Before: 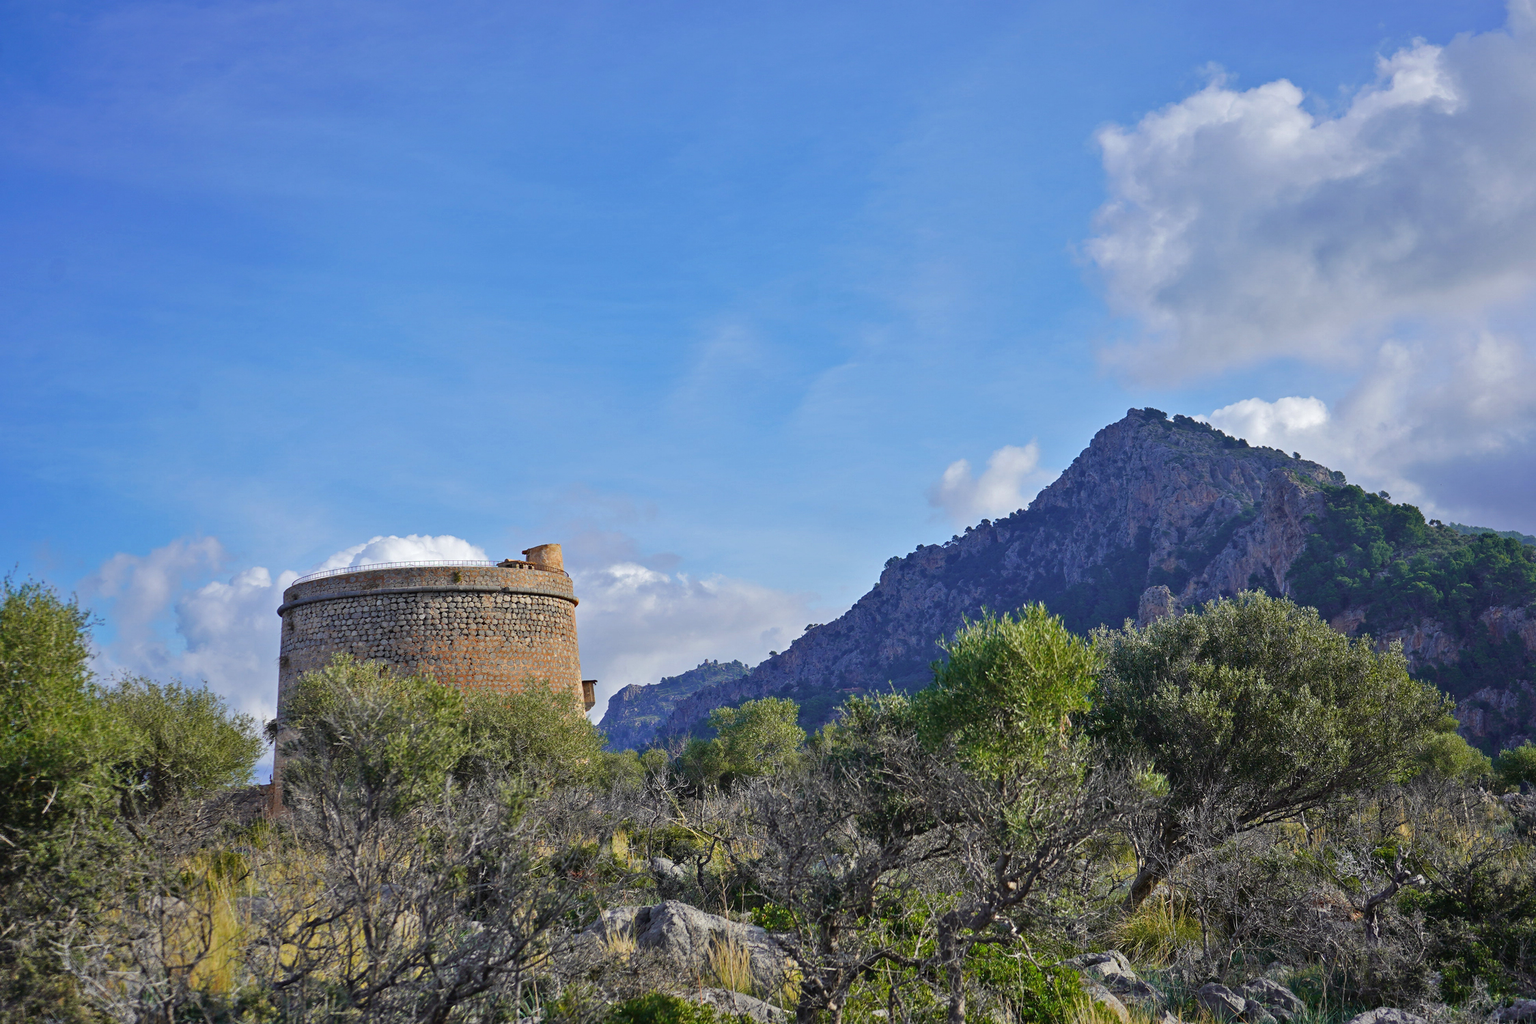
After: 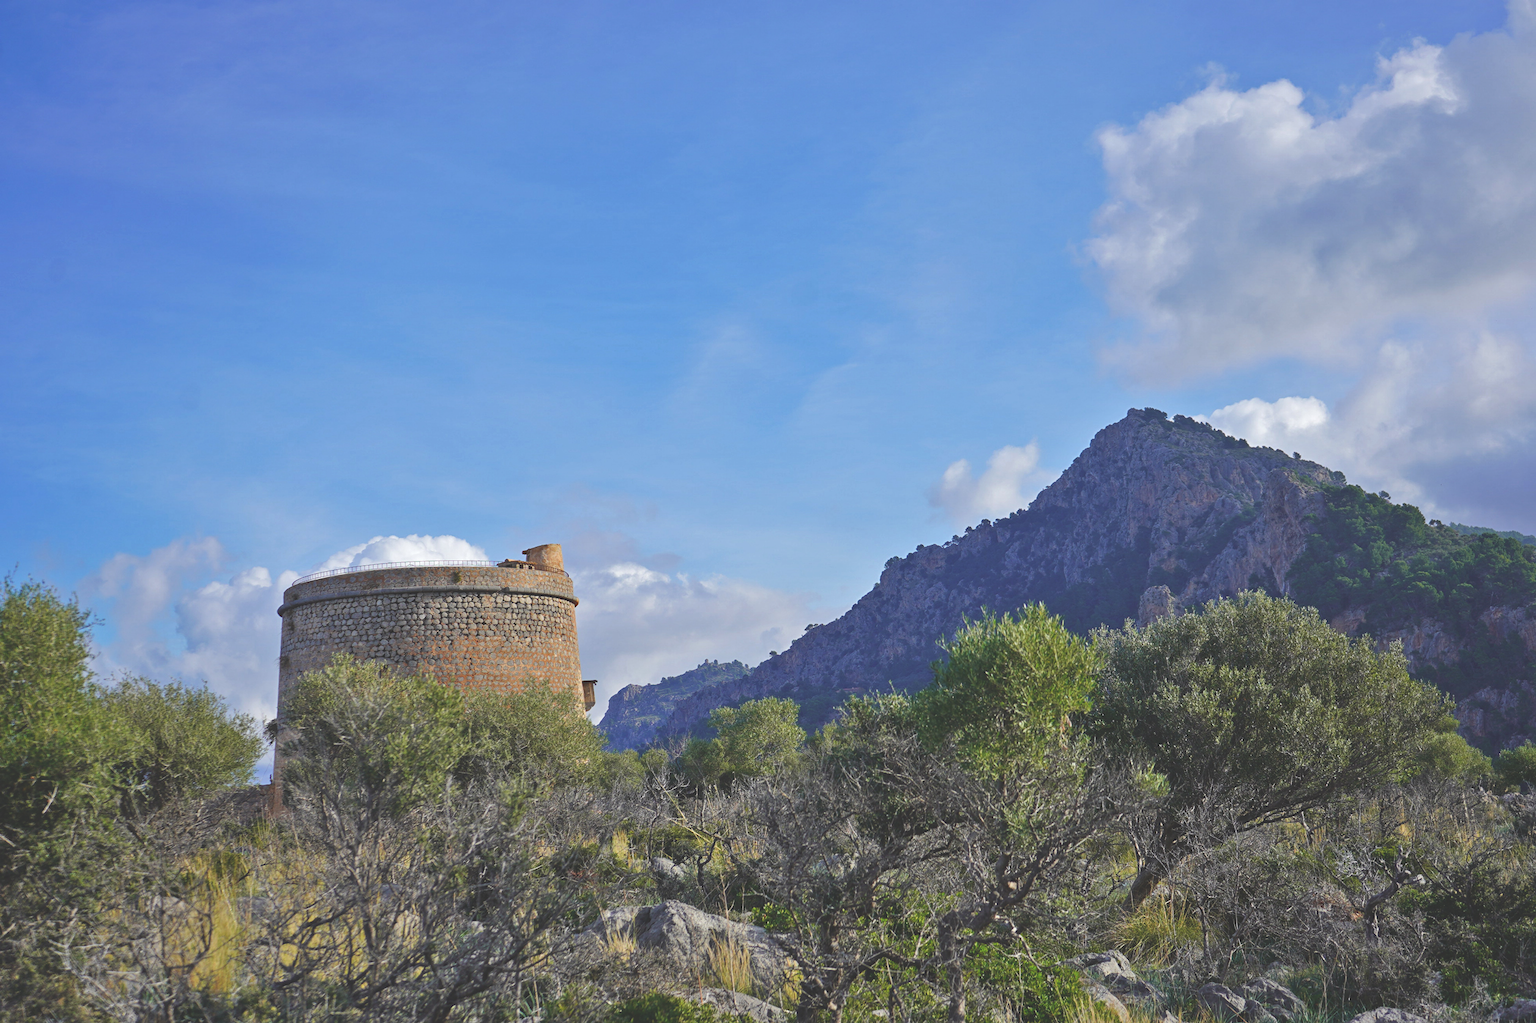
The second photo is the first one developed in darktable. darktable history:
exposure: black level correction -0.027, compensate highlight preservation false
